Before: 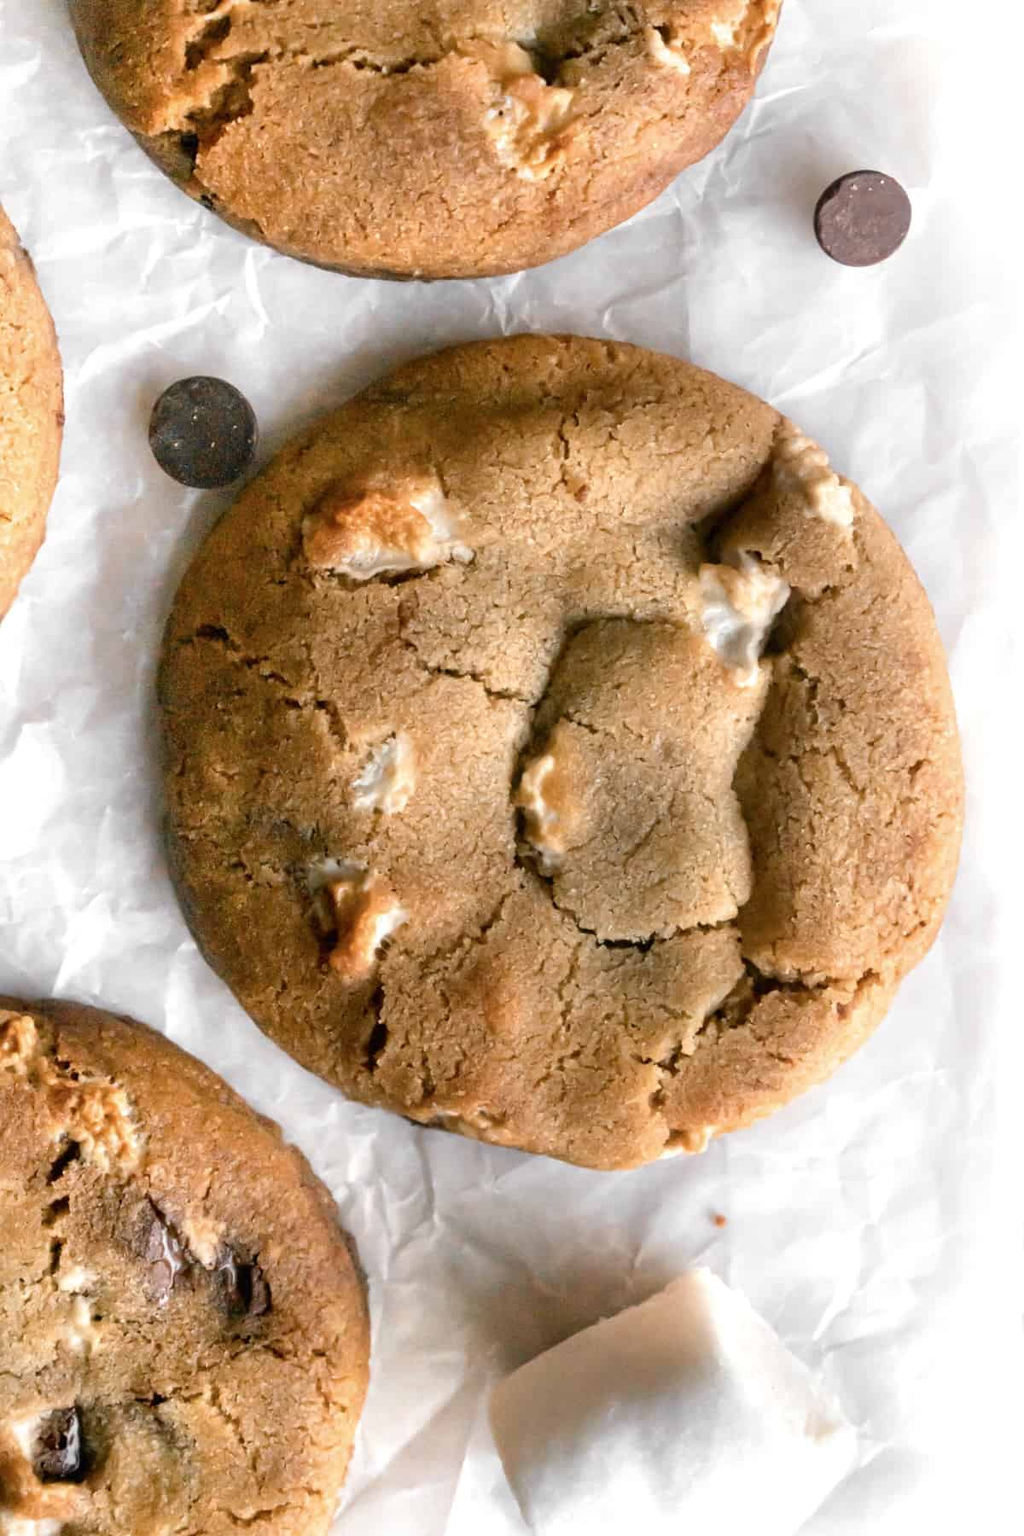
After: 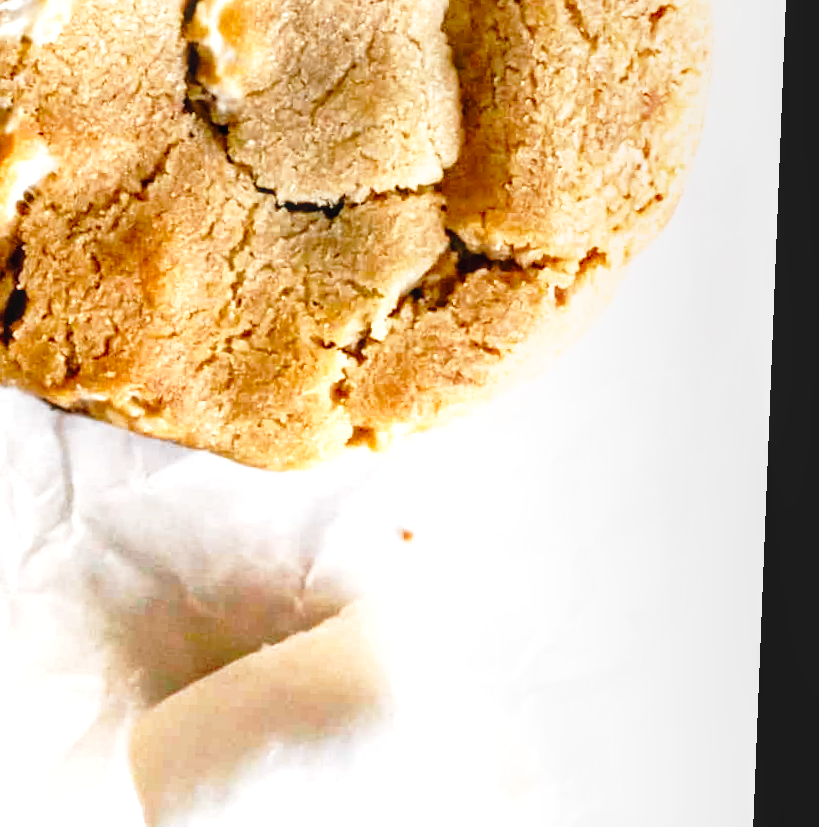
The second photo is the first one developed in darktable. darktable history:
exposure: exposure 0.921 EV, compensate highlight preservation false
graduated density: rotation -0.352°, offset 57.64
rotate and perspective: rotation 2.27°, automatic cropping off
shadows and highlights: shadows 10, white point adjustment 1, highlights -40
crop and rotate: left 35.509%, top 50.238%, bottom 4.934%
local contrast: detail 115%
contrast equalizer: y [[0.526, 0.53, 0.532, 0.532, 0.53, 0.525], [0.5 ×6], [0.5 ×6], [0 ×6], [0 ×6]]
base curve: curves: ch0 [(0, 0) (0.028, 0.03) (0.121, 0.232) (0.46, 0.748) (0.859, 0.968) (1, 1)], preserve colors none
